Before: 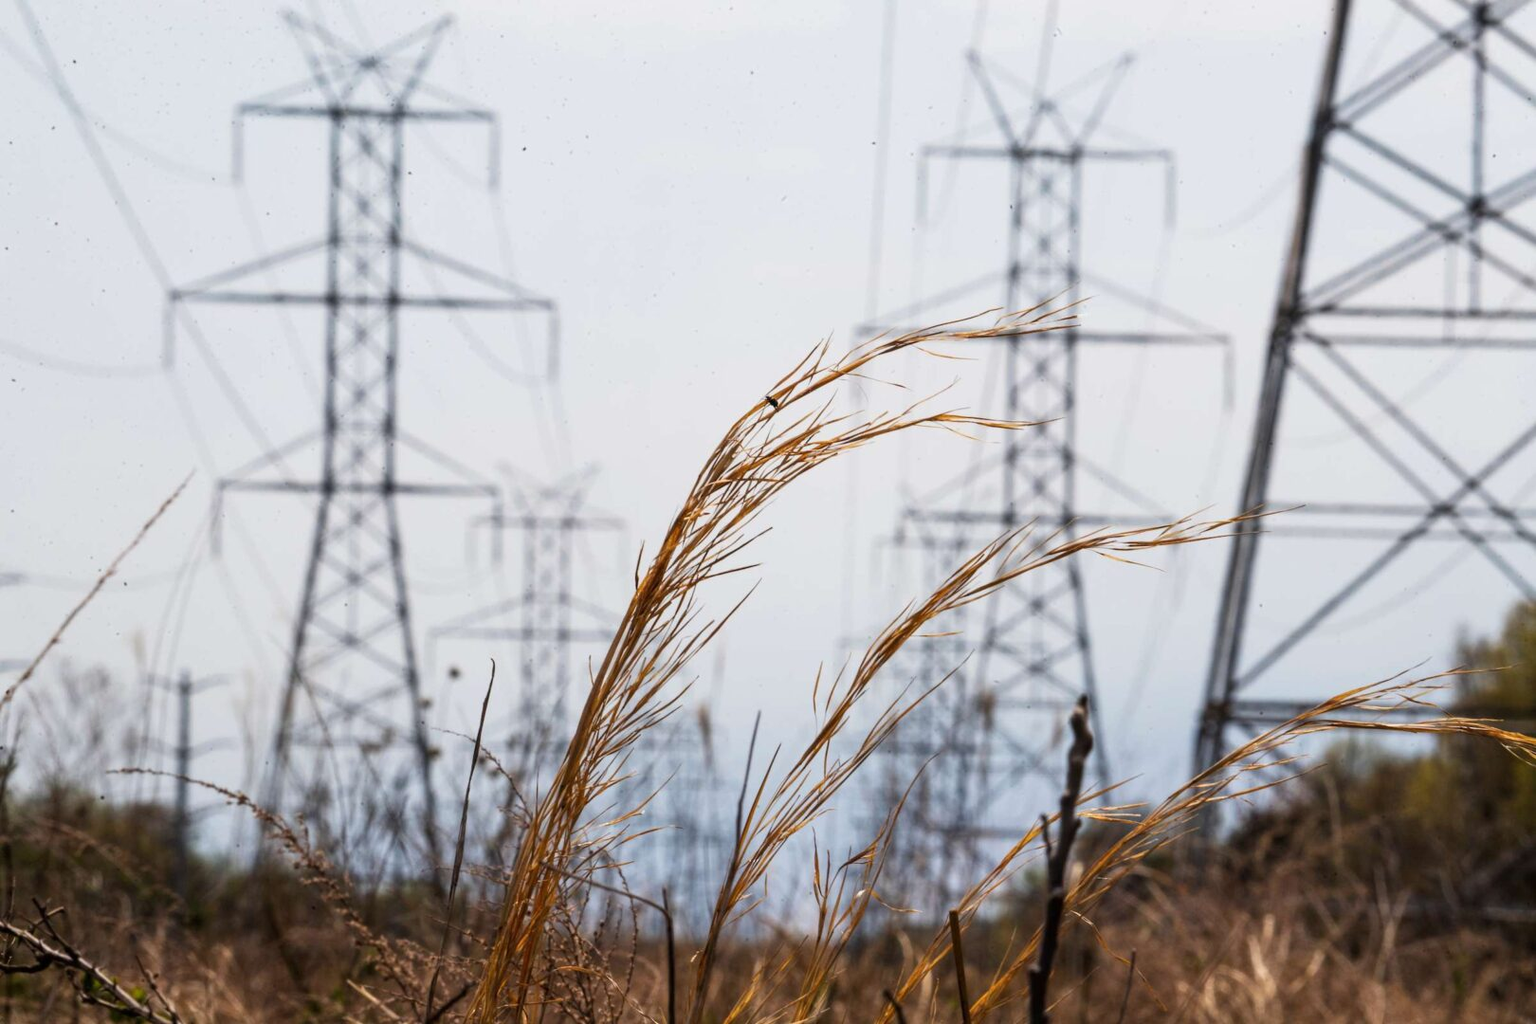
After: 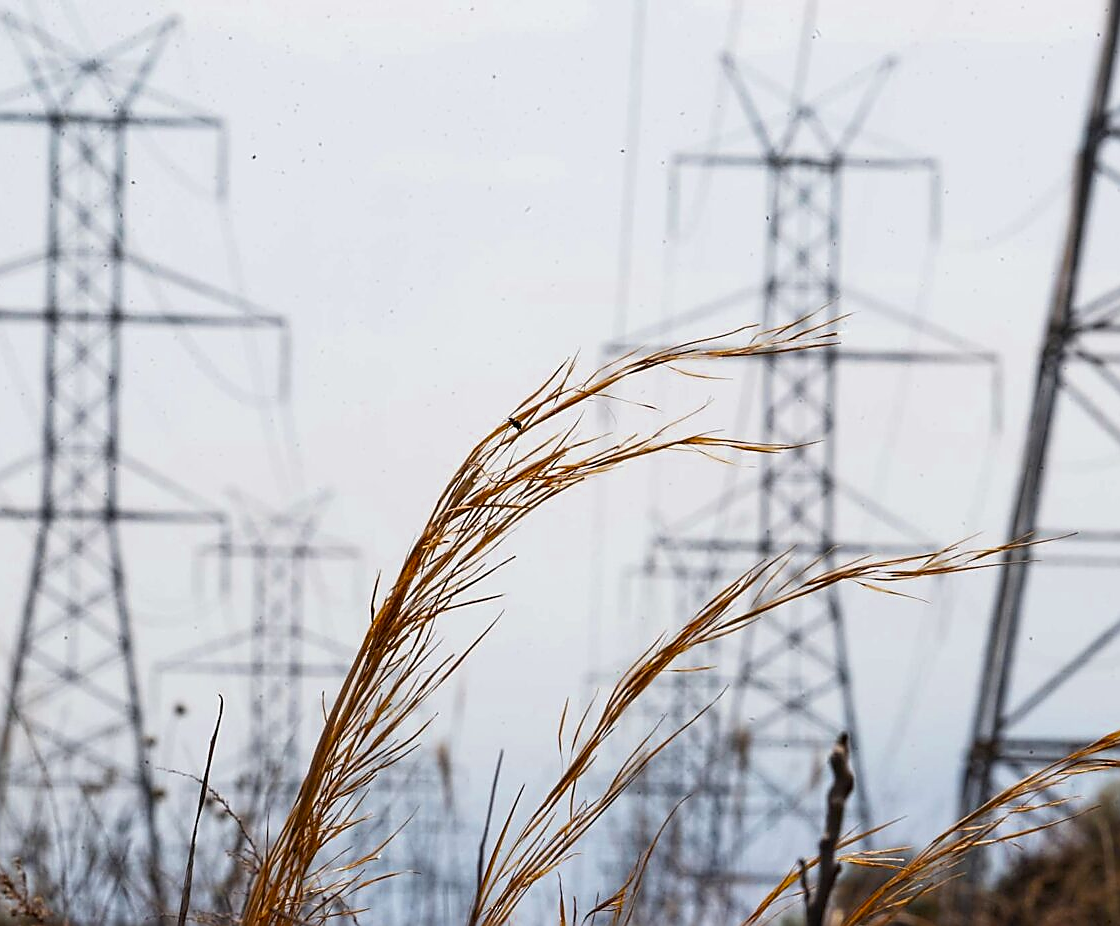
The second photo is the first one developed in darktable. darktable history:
crop: left 18.467%, right 12.128%, bottom 14.216%
sharpen: radius 1.402, amount 1.254, threshold 0.663
color zones: curves: ch0 [(0.11, 0.396) (0.195, 0.36) (0.25, 0.5) (0.303, 0.412) (0.357, 0.544) (0.75, 0.5) (0.967, 0.328)]; ch1 [(0, 0.468) (0.112, 0.512) (0.202, 0.6) (0.25, 0.5) (0.307, 0.352) (0.357, 0.544) (0.75, 0.5) (0.963, 0.524)]
